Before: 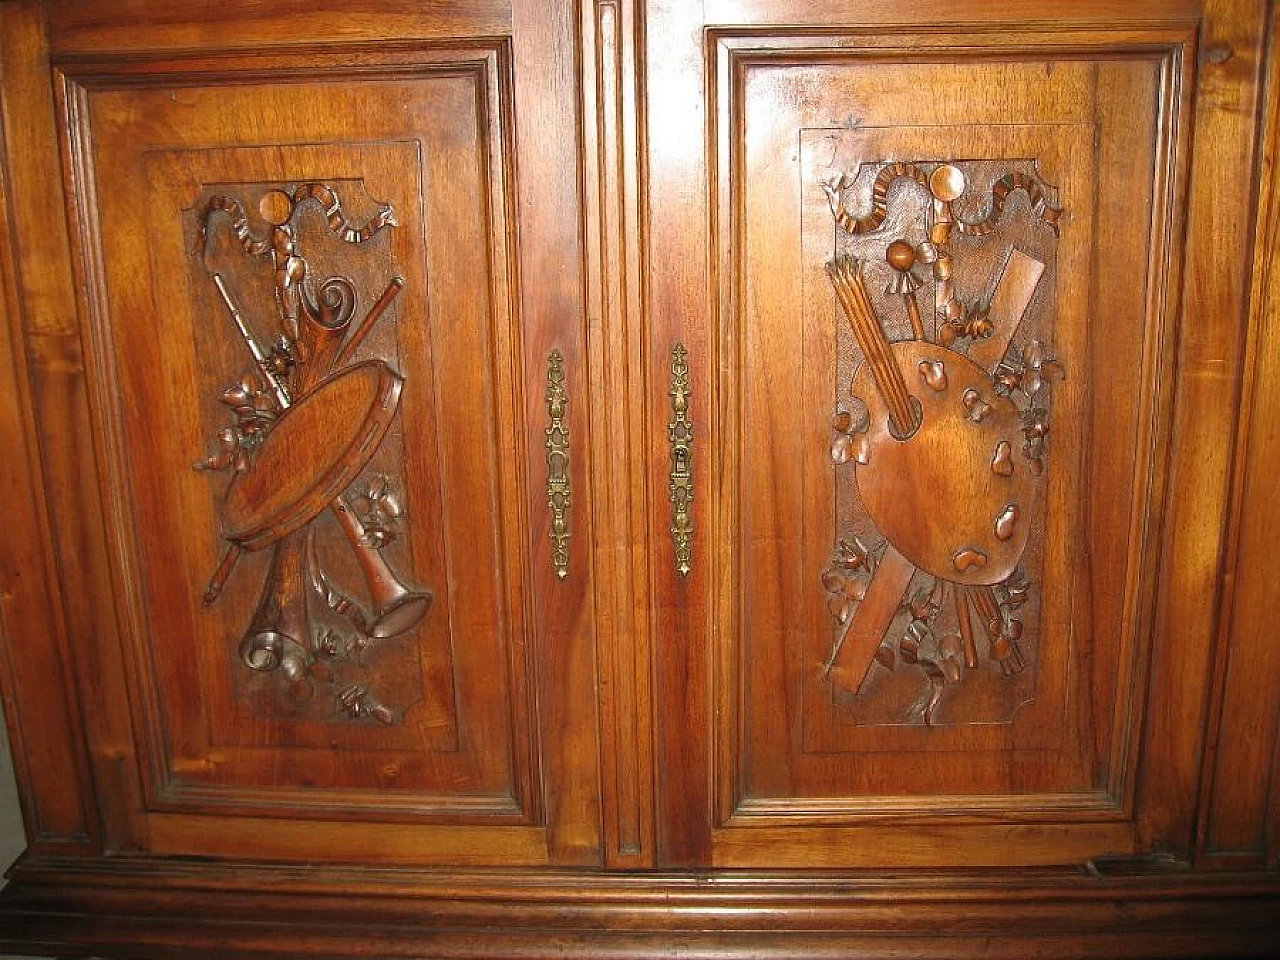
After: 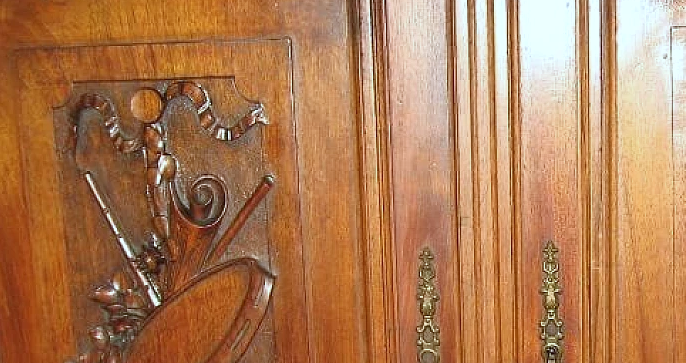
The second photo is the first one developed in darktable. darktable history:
white balance: red 0.988, blue 1.017
color calibration: illuminant Planckian (black body), adaptation linear Bradford (ICC v4), x 0.364, y 0.367, temperature 4417.56 K, saturation algorithm version 1 (2020)
crop: left 10.121%, top 10.631%, right 36.218%, bottom 51.526%
